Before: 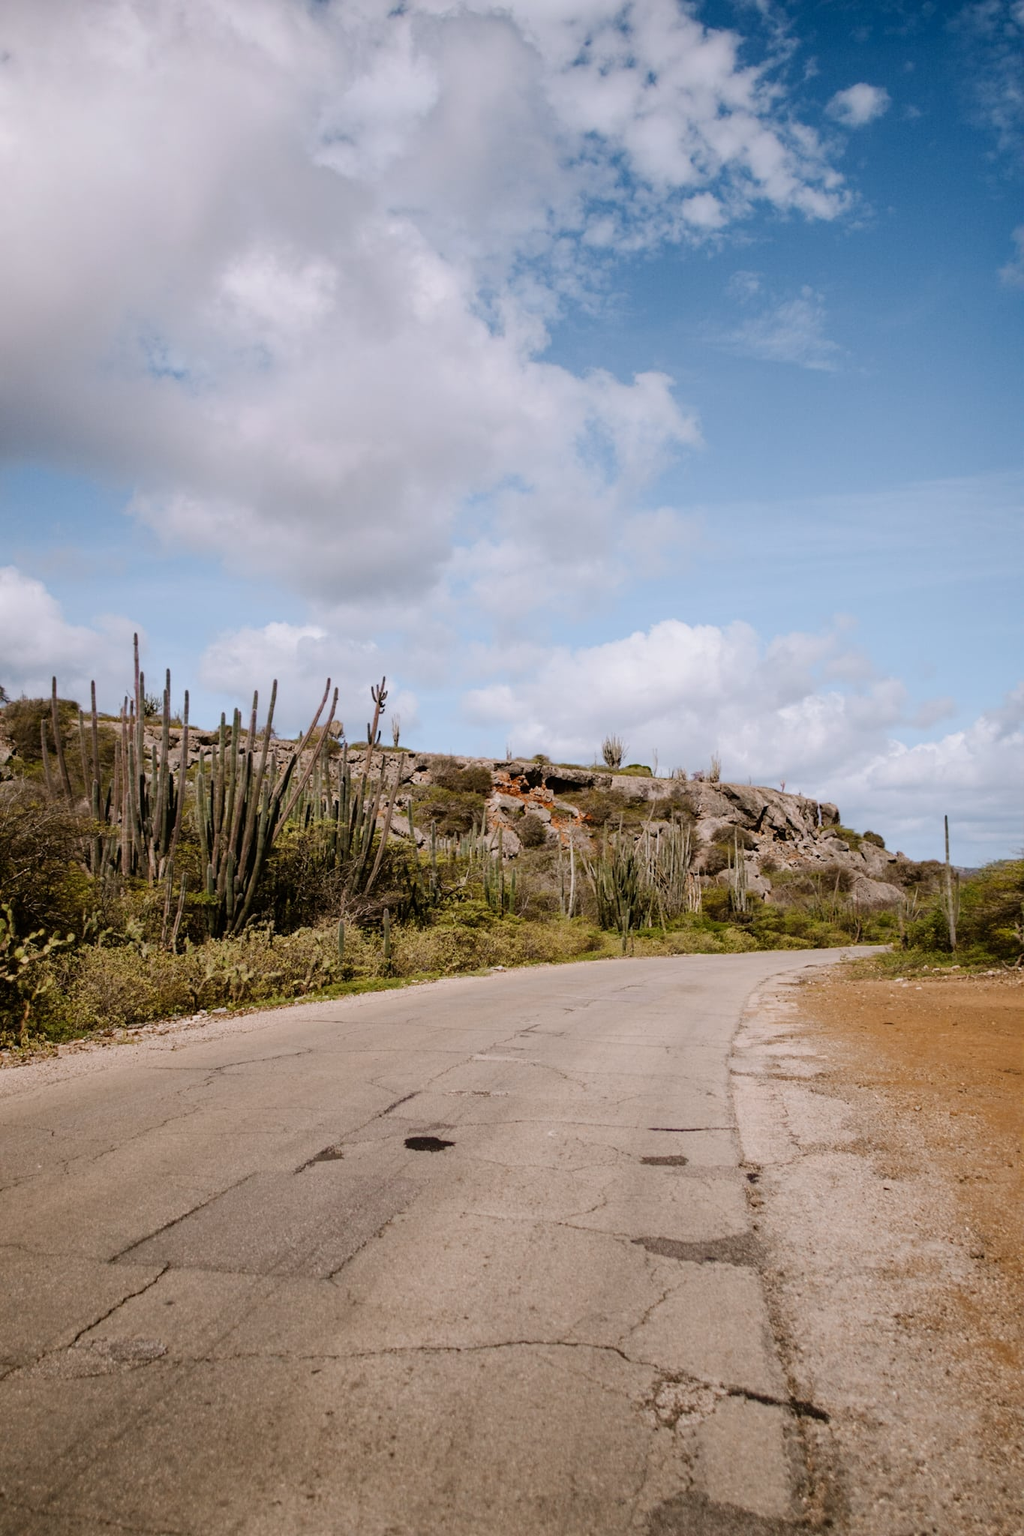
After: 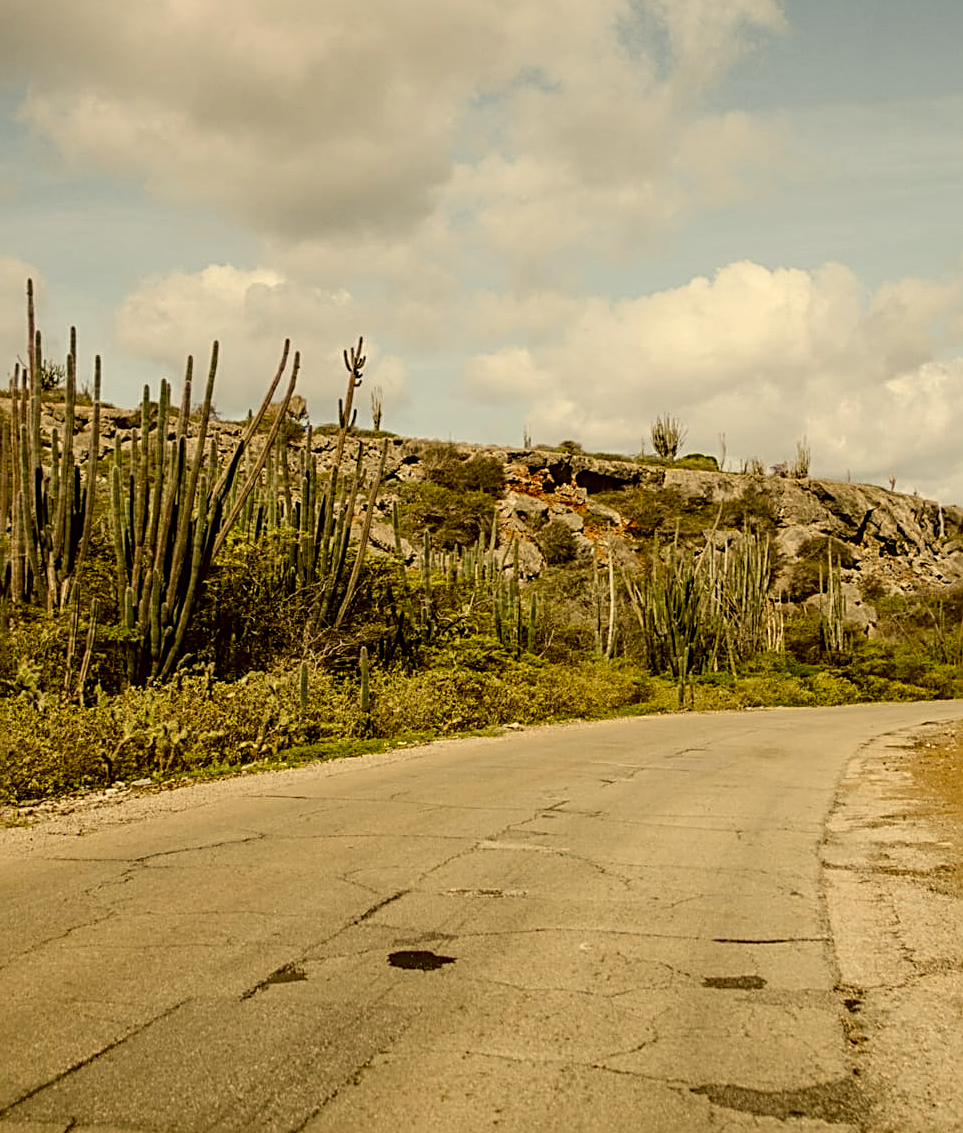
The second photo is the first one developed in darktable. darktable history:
crop: left 11.123%, top 27.61%, right 18.3%, bottom 17.034%
sharpen: radius 2.676, amount 0.669
local contrast: on, module defaults
color correction: highlights a* 0.162, highlights b* 29.53, shadows a* -0.162, shadows b* 21.09
